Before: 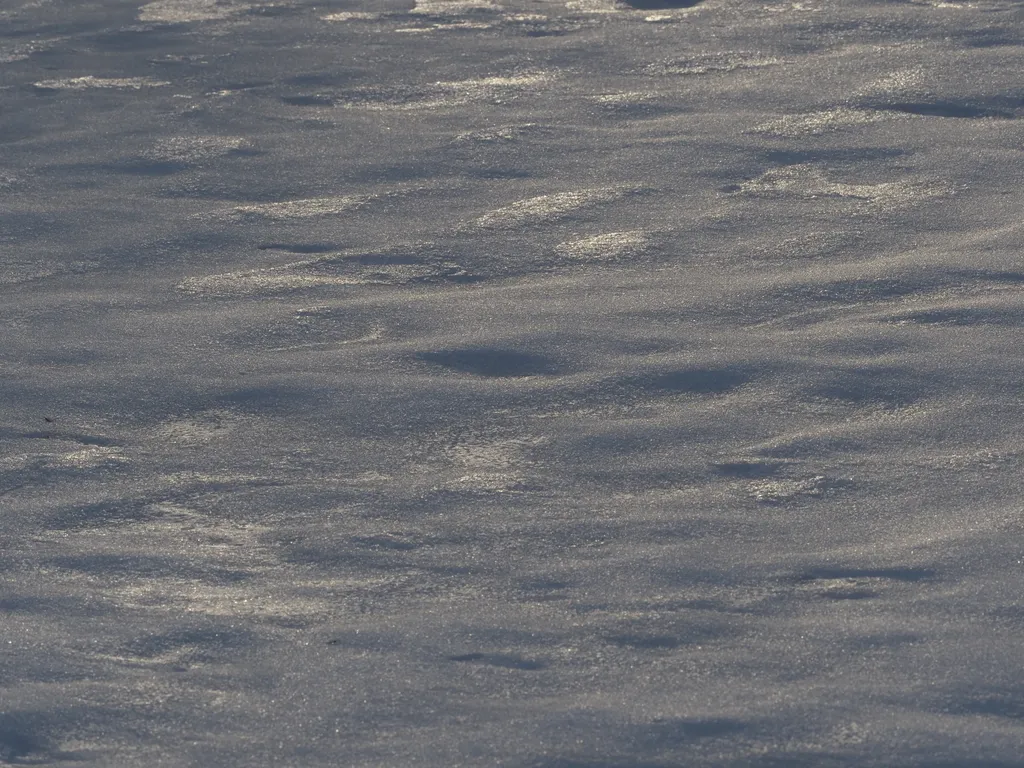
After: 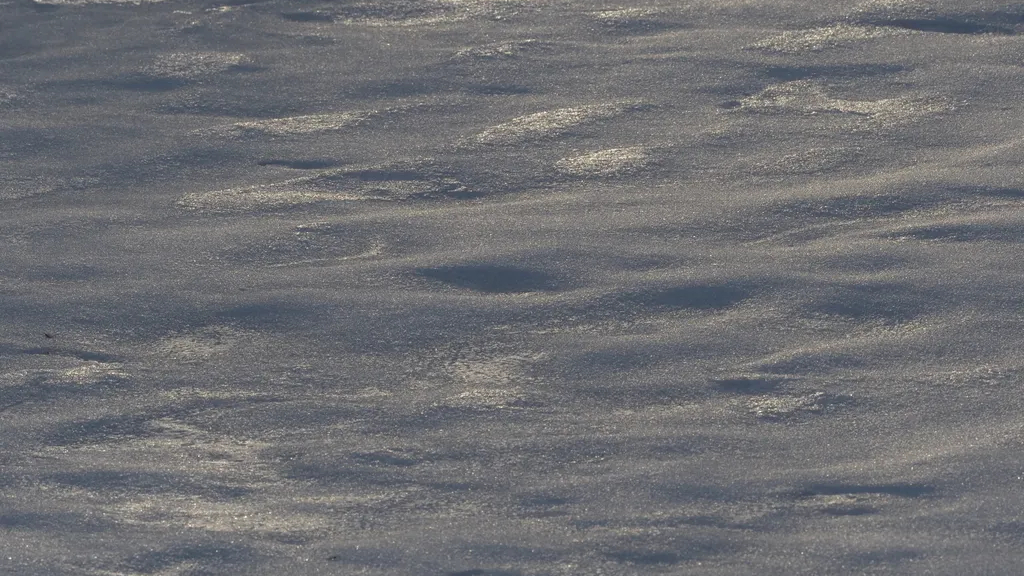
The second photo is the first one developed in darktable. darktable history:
crop: top 11.059%, bottom 13.891%
